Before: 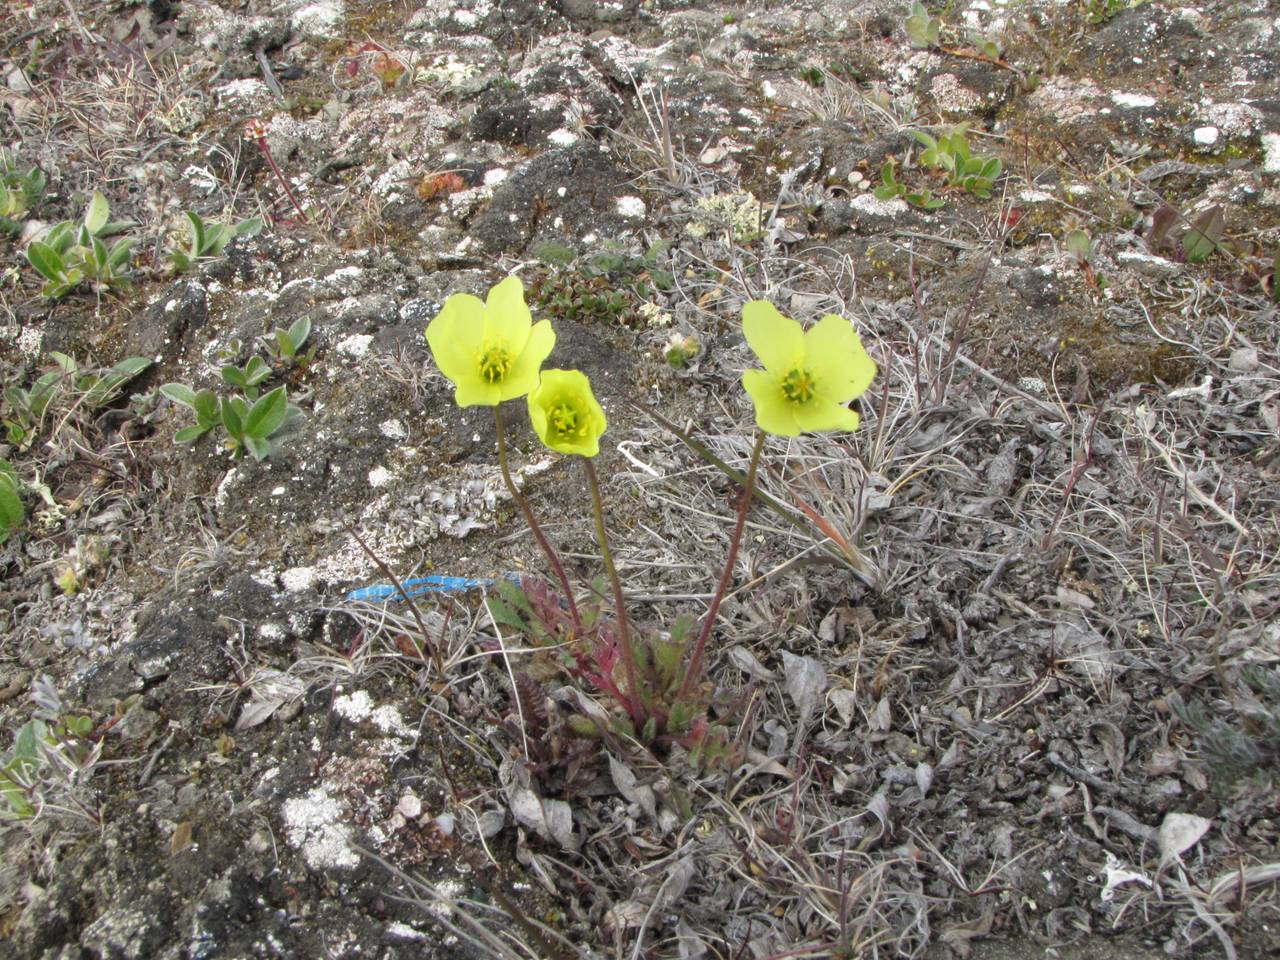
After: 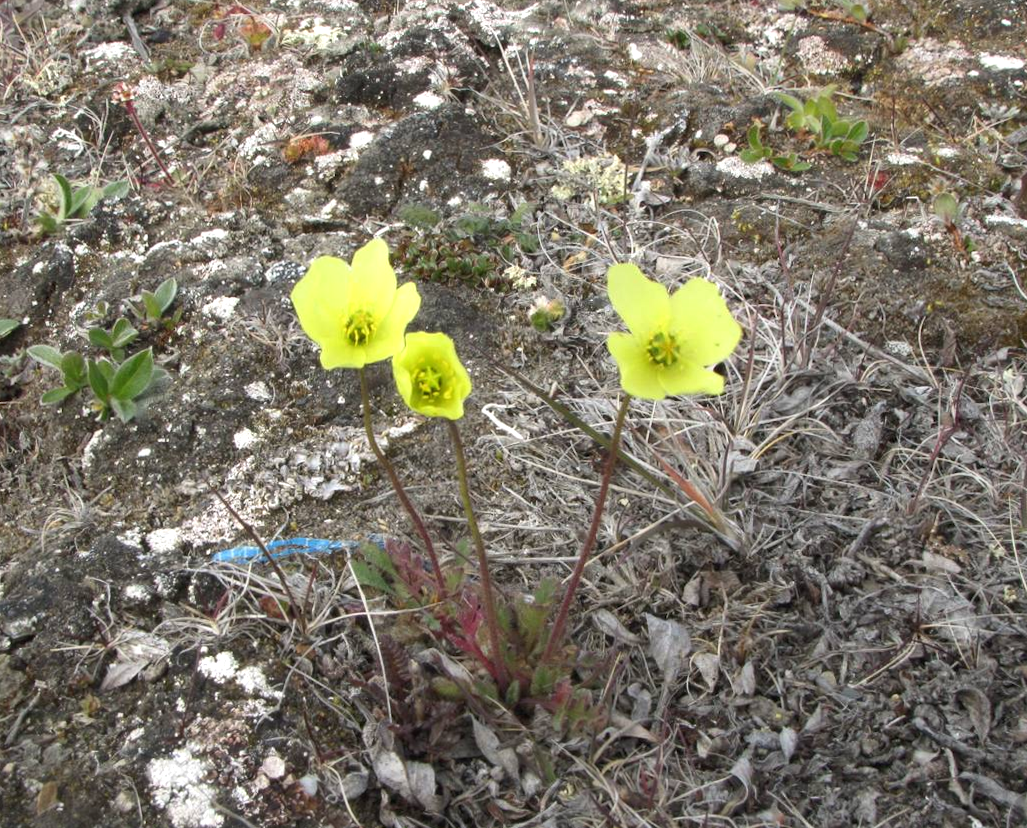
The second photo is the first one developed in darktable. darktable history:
rotate and perspective: rotation 0.192°, lens shift (horizontal) -0.015, crop left 0.005, crop right 0.996, crop top 0.006, crop bottom 0.99
crop: left 9.929%, top 3.475%, right 9.188%, bottom 9.529%
tone equalizer: -8 EV -0.001 EV, -7 EV 0.001 EV, -6 EV -0.002 EV, -5 EV -0.003 EV, -4 EV -0.062 EV, -3 EV -0.222 EV, -2 EV -0.267 EV, -1 EV 0.105 EV, +0 EV 0.303 EV
